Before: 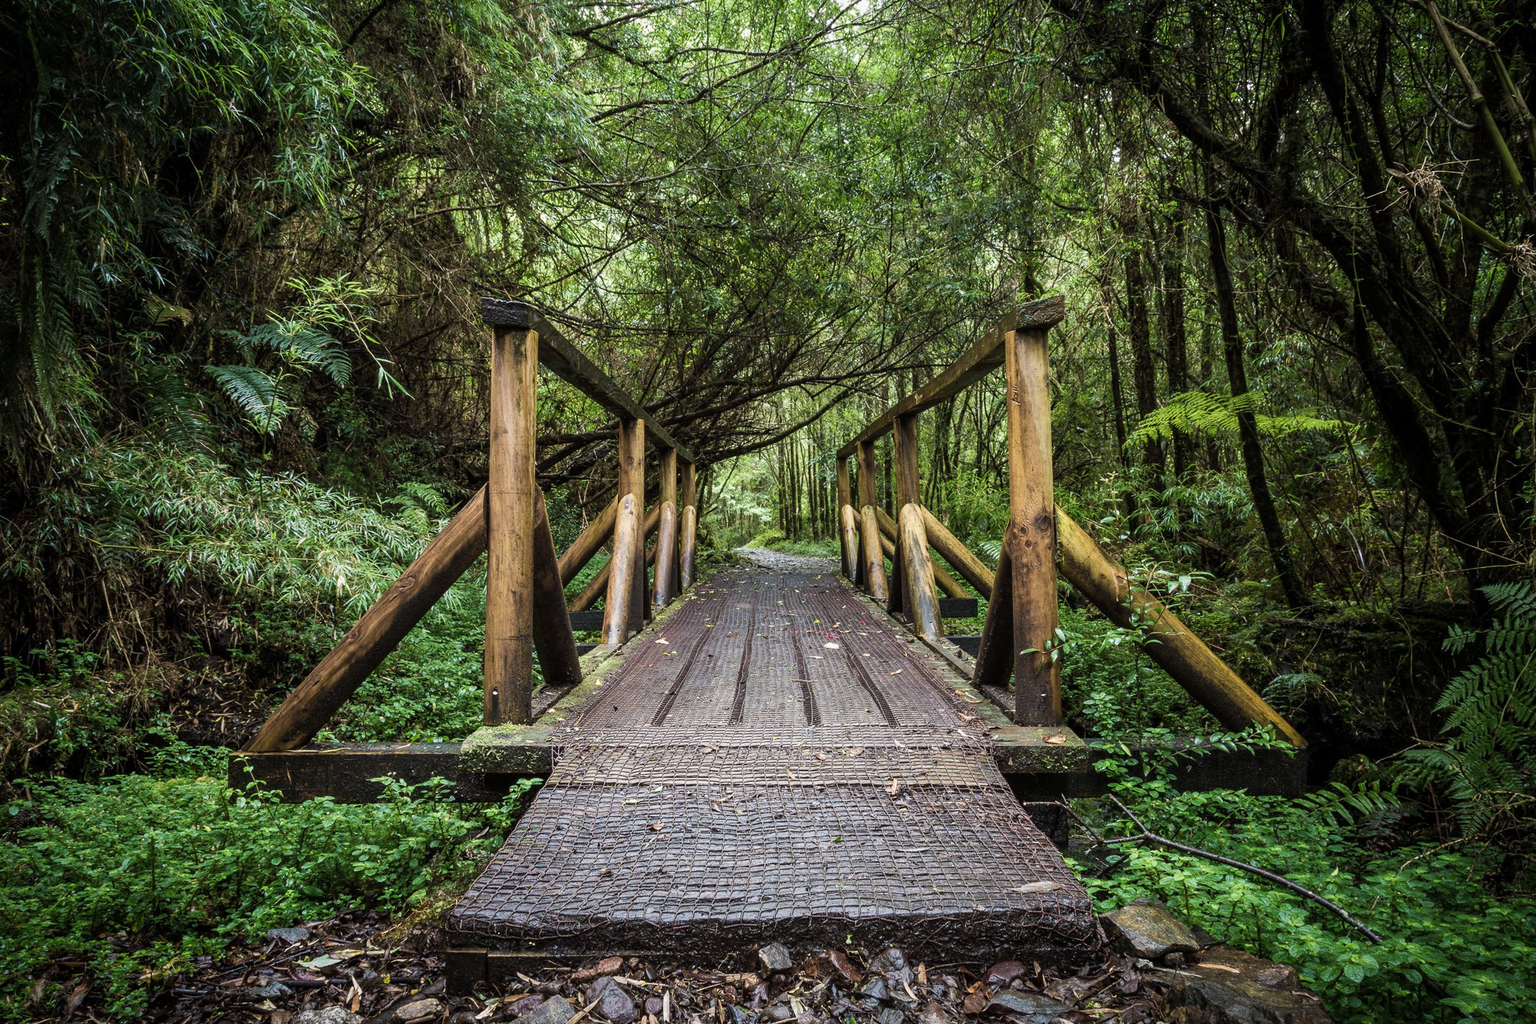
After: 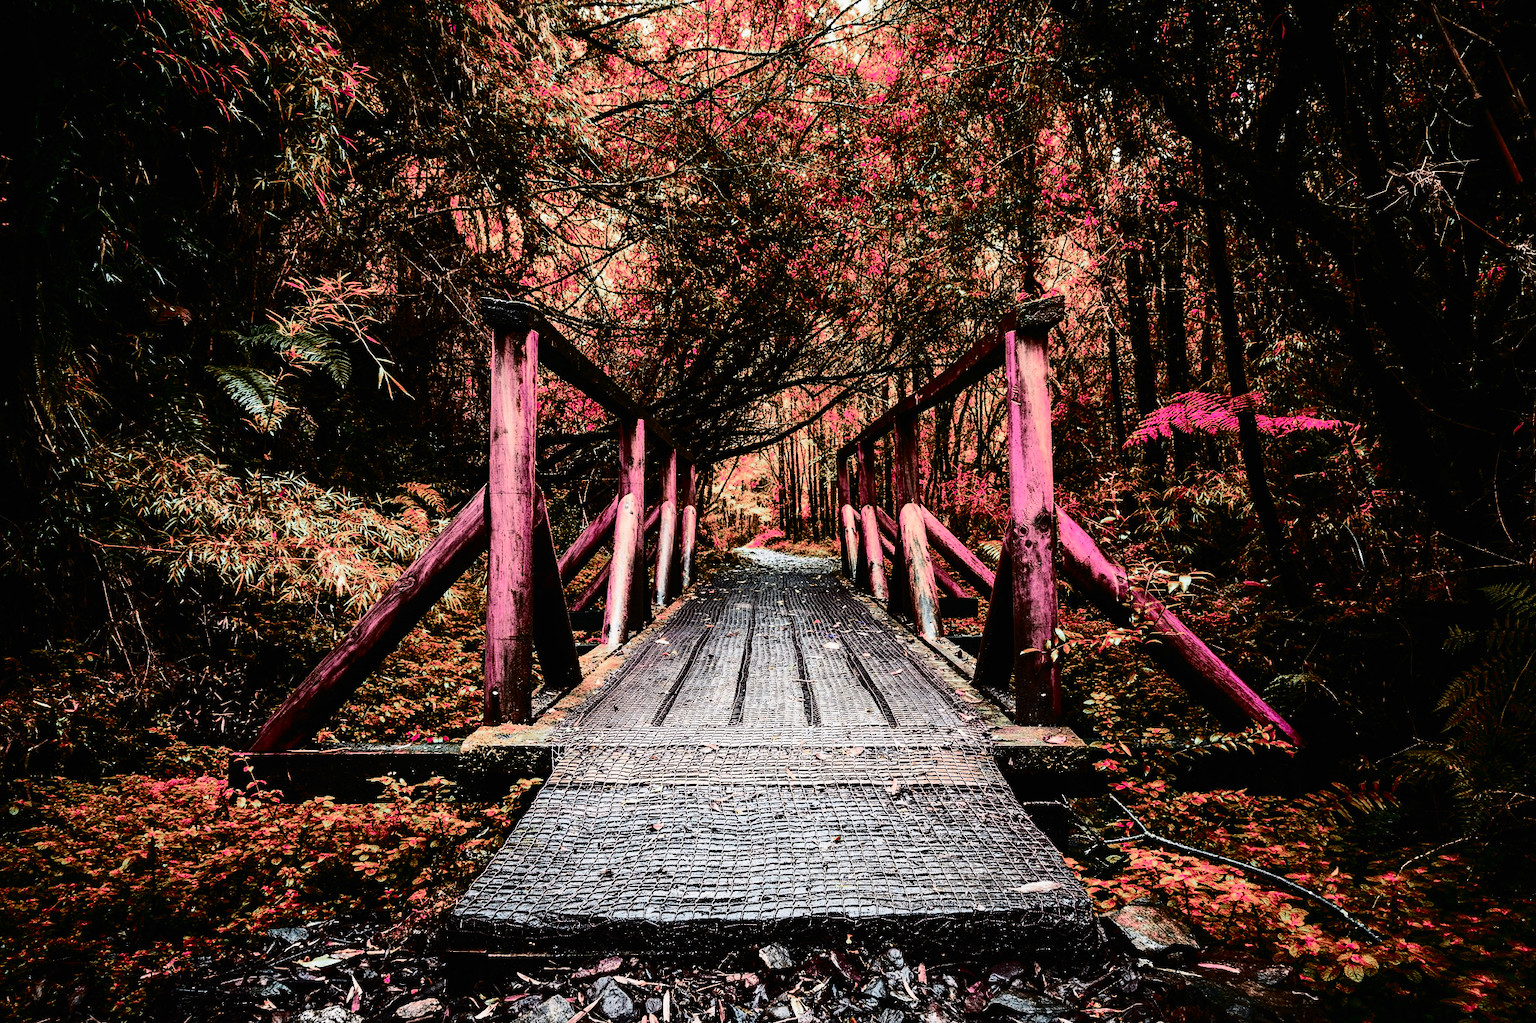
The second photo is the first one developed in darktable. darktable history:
tone curve: curves: ch0 [(0, 0) (0.003, 0.01) (0.011, 0.01) (0.025, 0.011) (0.044, 0.014) (0.069, 0.018) (0.1, 0.022) (0.136, 0.026) (0.177, 0.035) (0.224, 0.051) (0.277, 0.085) (0.335, 0.158) (0.399, 0.299) (0.468, 0.457) (0.543, 0.634) (0.623, 0.801) (0.709, 0.904) (0.801, 0.963) (0.898, 0.986) (1, 1)], color space Lab, independent channels, preserve colors none
filmic rgb: black relative exposure -5.04 EV, white relative exposure 3.97 EV, threshold 2.94 EV, hardness 2.89, contrast 1.297, highlights saturation mix -30.17%, enable highlight reconstruction true
color zones: curves: ch0 [(0.826, 0.353)]; ch1 [(0.242, 0.647) (0.889, 0.342)]; ch2 [(0.246, 0.089) (0.969, 0.068)]
